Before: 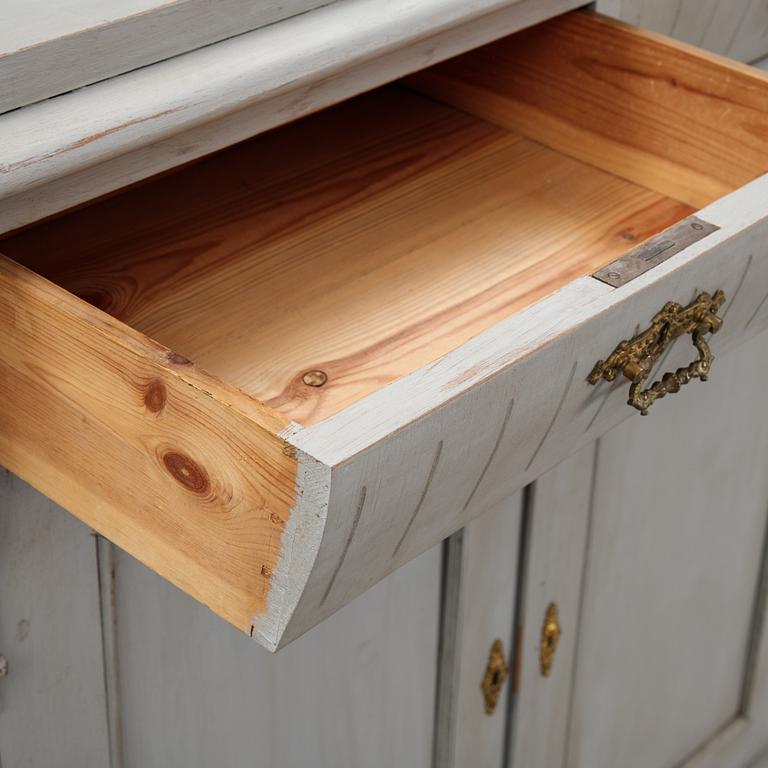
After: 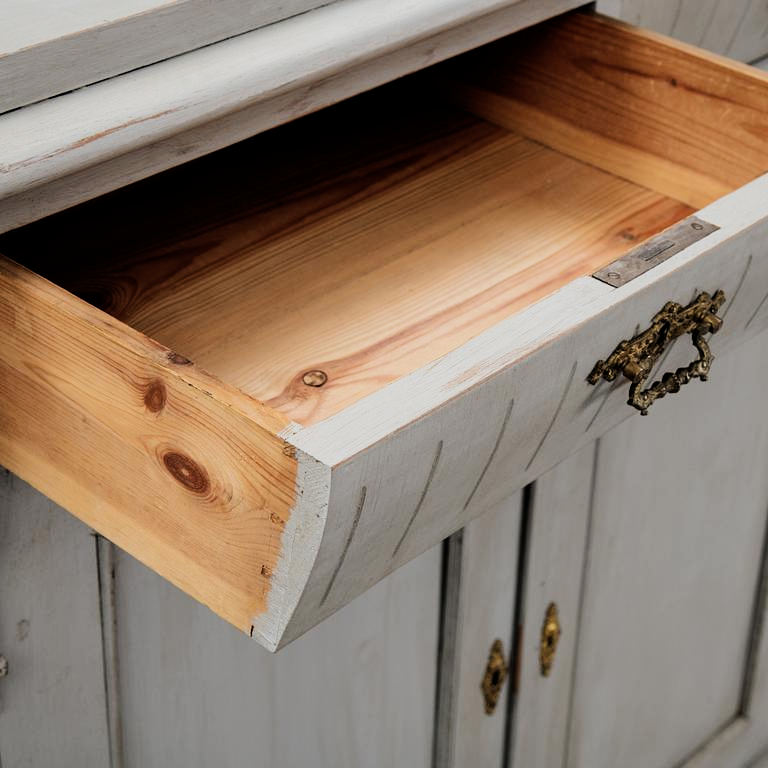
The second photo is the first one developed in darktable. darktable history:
filmic rgb: black relative exposure -5.02 EV, white relative exposure 3.98 EV, threshold 2.97 EV, hardness 2.89, contrast 1.397, highlights saturation mix -20.09%, enable highlight reconstruction true
